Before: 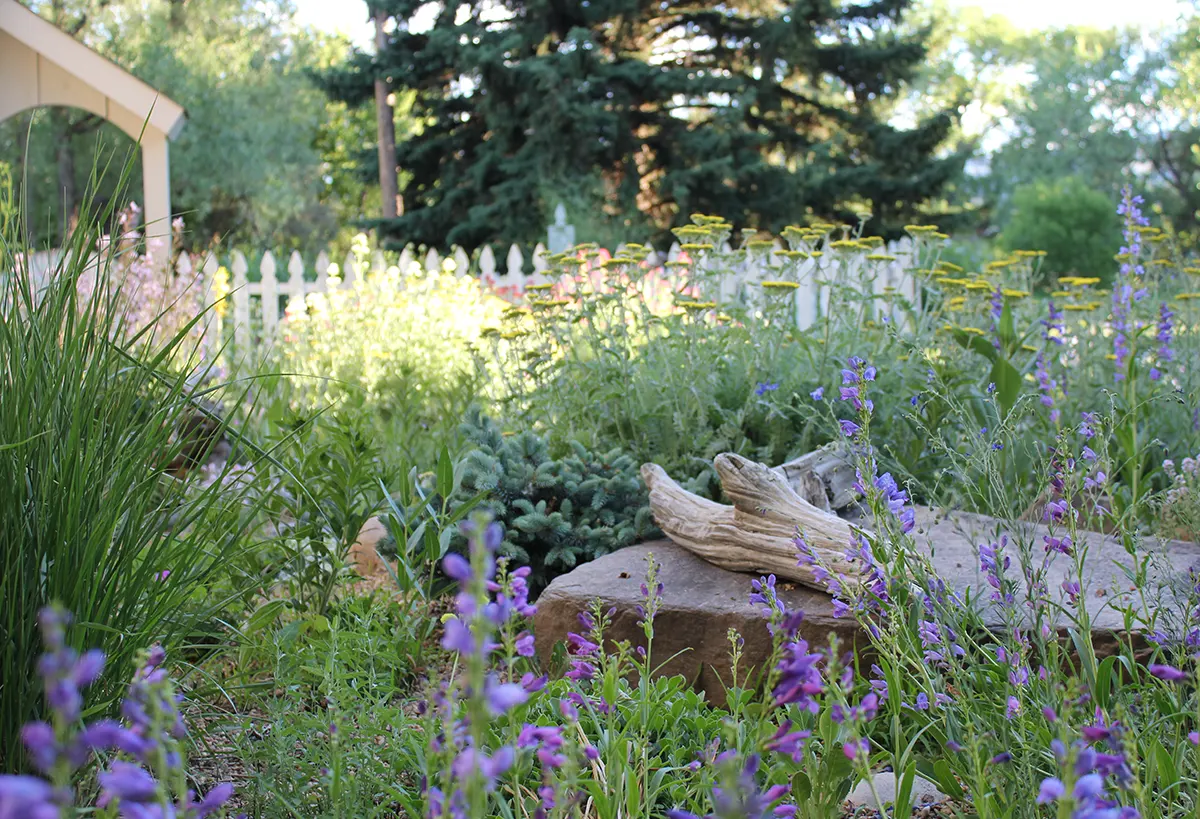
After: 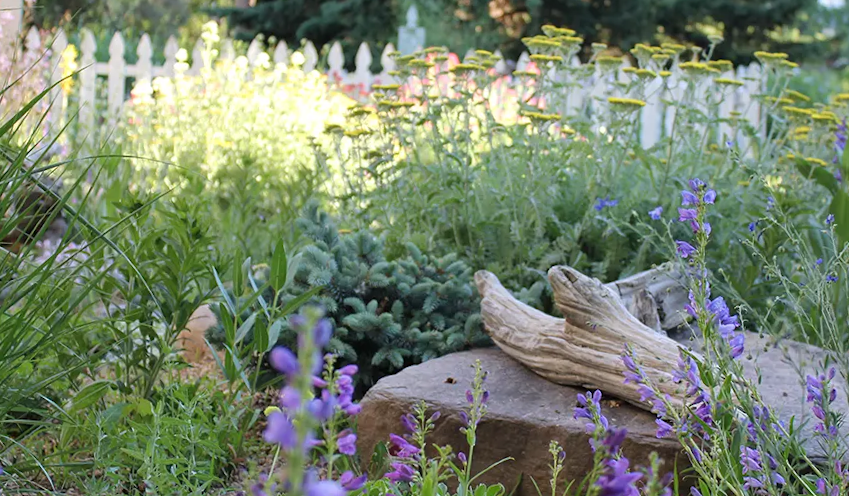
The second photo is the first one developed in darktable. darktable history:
crop and rotate: angle -4.03°, left 9.878%, top 21.316%, right 12.212%, bottom 11.976%
